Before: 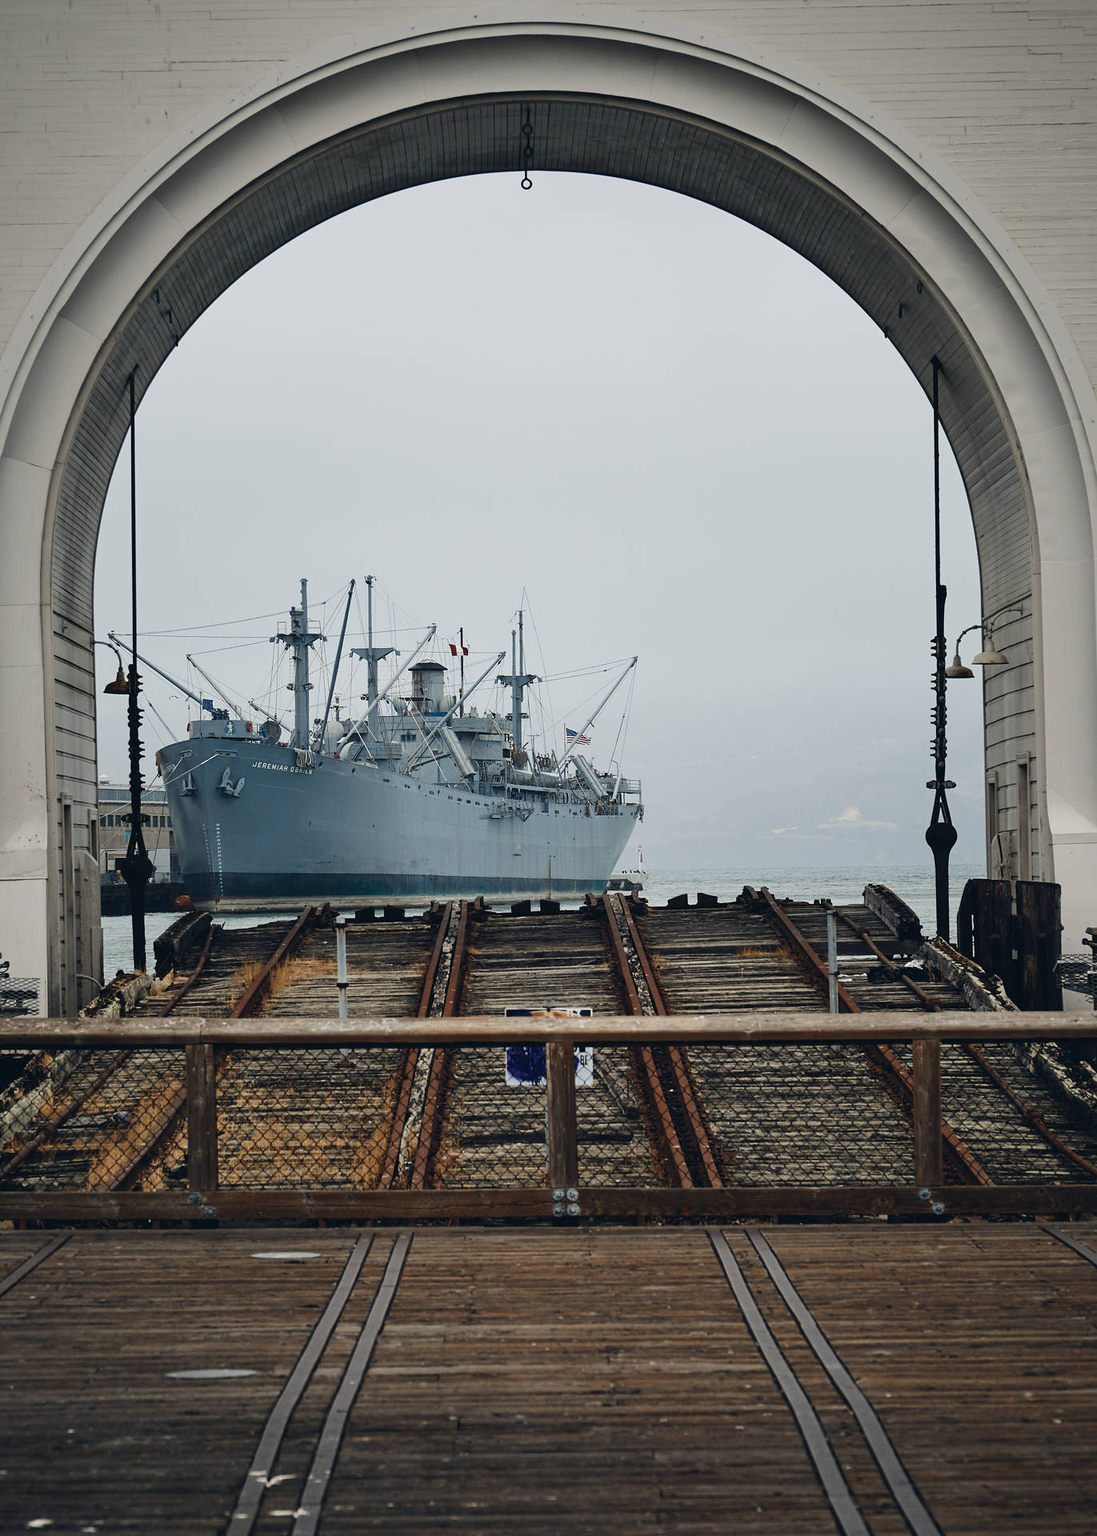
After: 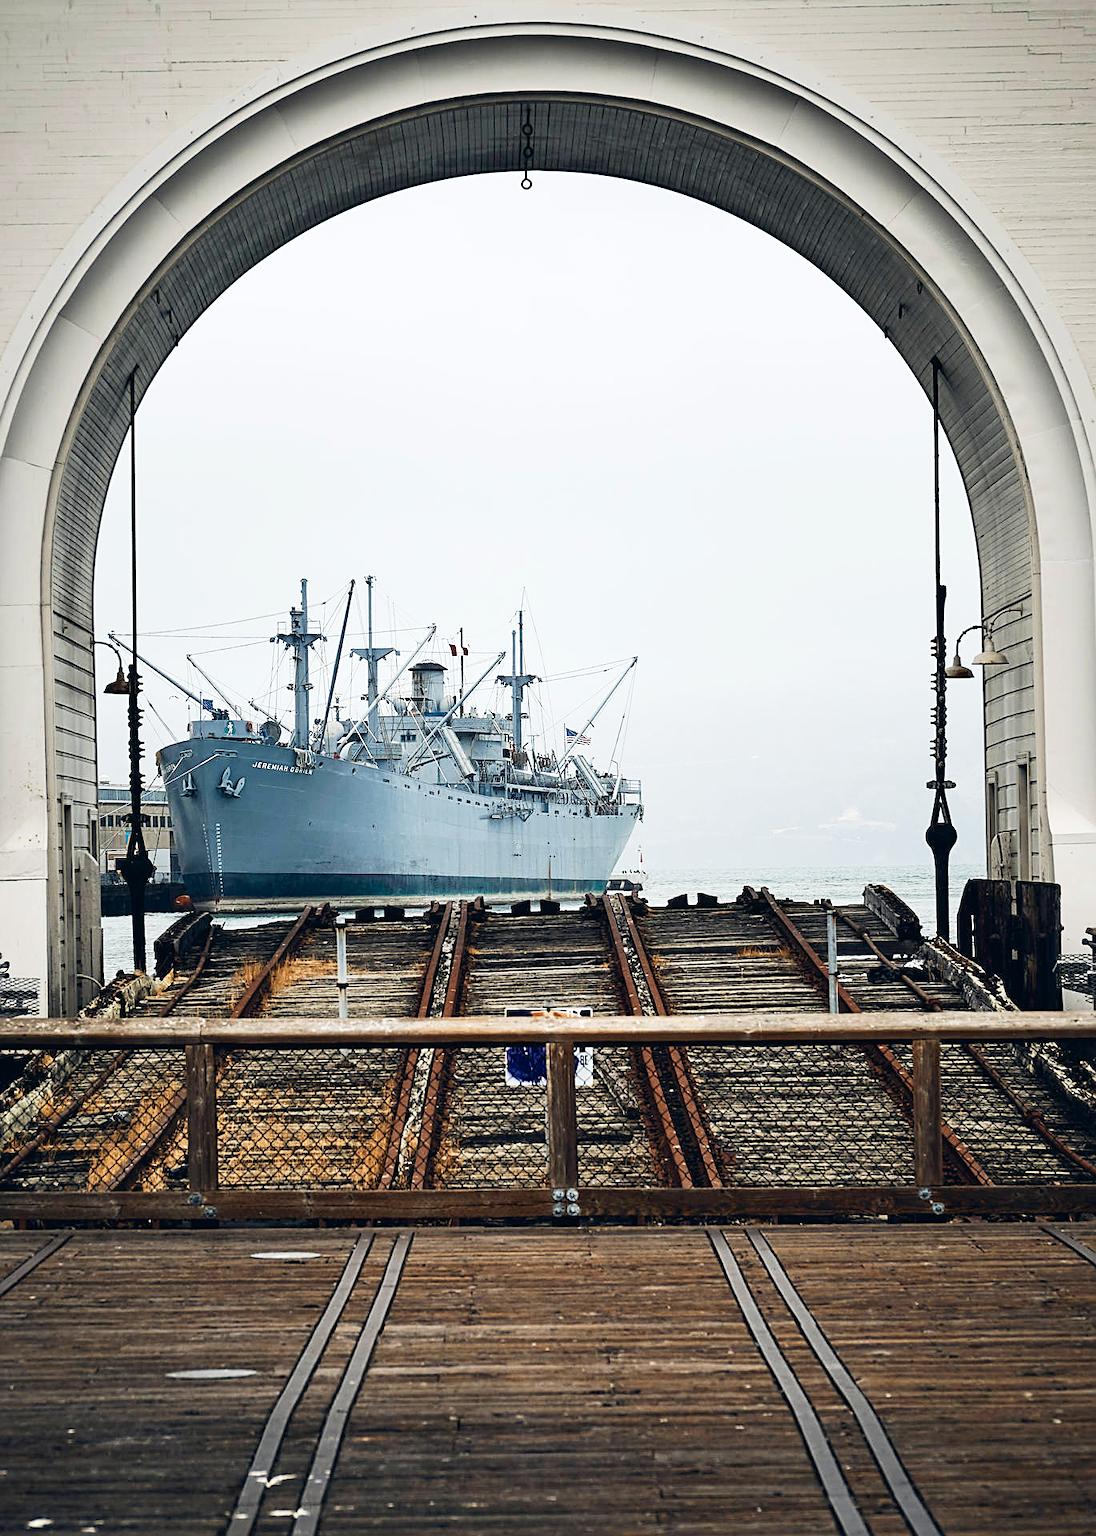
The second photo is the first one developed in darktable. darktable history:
sharpen: on, module defaults
tone curve: curves: ch0 [(0, 0.013) (0.054, 0.018) (0.205, 0.191) (0.289, 0.292) (0.39, 0.424) (0.493, 0.551) (0.647, 0.752) (0.796, 0.887) (1, 0.998)]; ch1 [(0, 0) (0.371, 0.339) (0.477, 0.452) (0.494, 0.495) (0.501, 0.501) (0.51, 0.516) (0.54, 0.557) (0.572, 0.605) (0.66, 0.701) (0.783, 0.804) (1, 1)]; ch2 [(0, 0) (0.32, 0.281) (0.403, 0.399) (0.441, 0.428) (0.47, 0.469) (0.498, 0.496) (0.524, 0.543) (0.551, 0.579) (0.633, 0.665) (0.7, 0.711) (1, 1)], preserve colors none
exposure: black level correction 0, exposure 0.499 EV, compensate highlight preservation false
